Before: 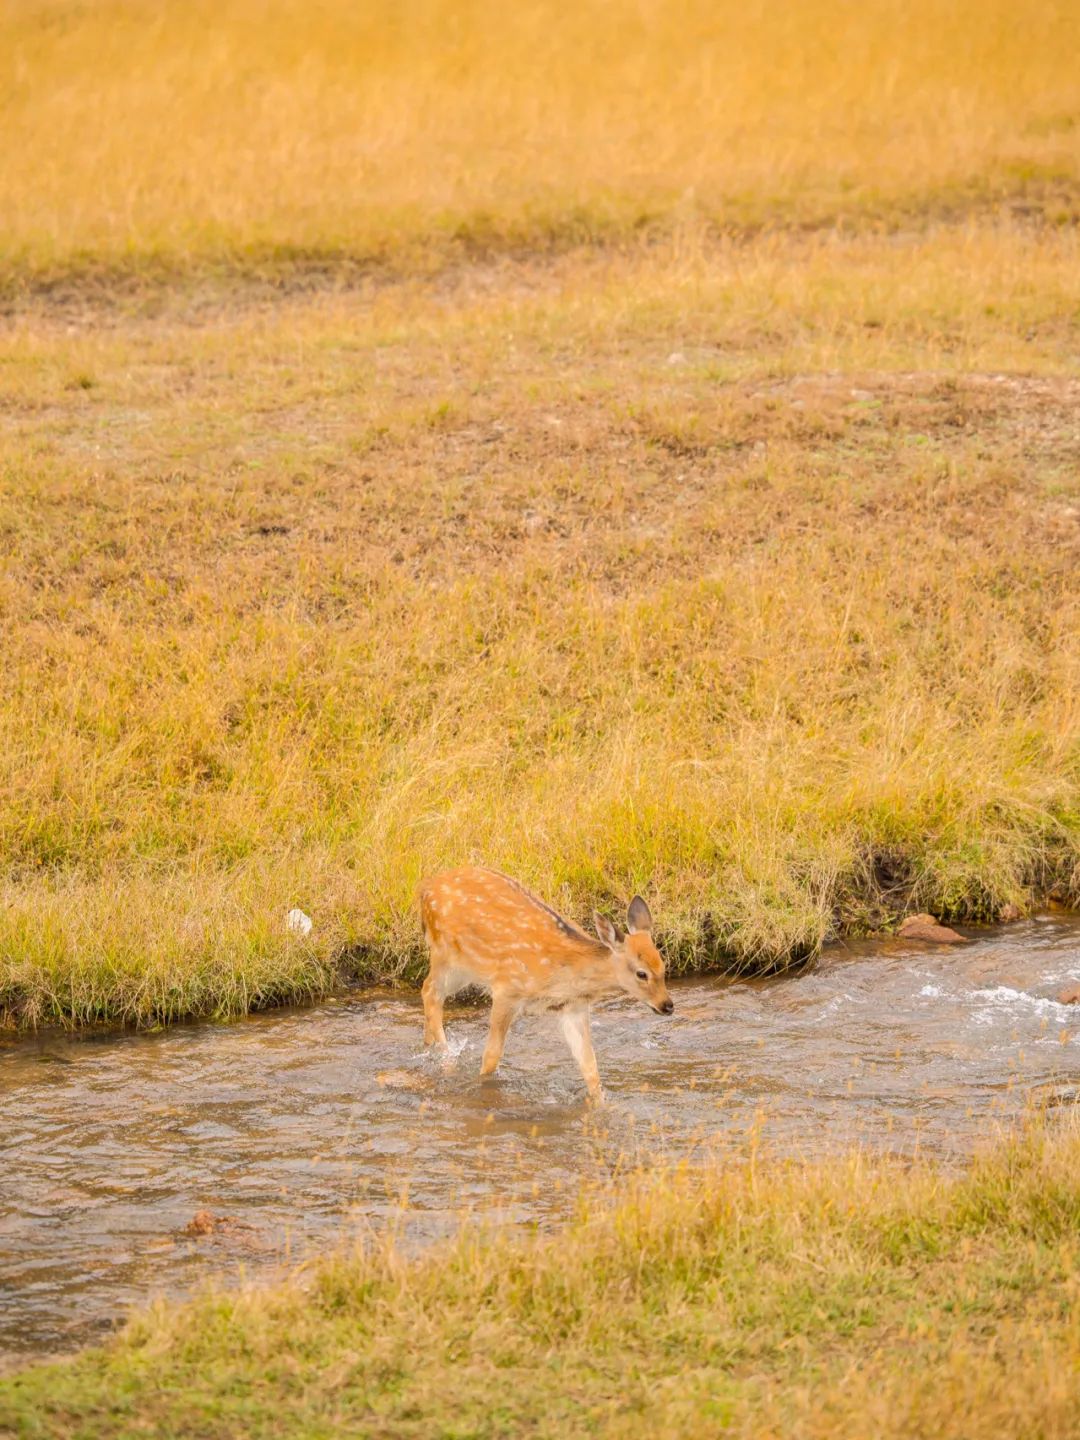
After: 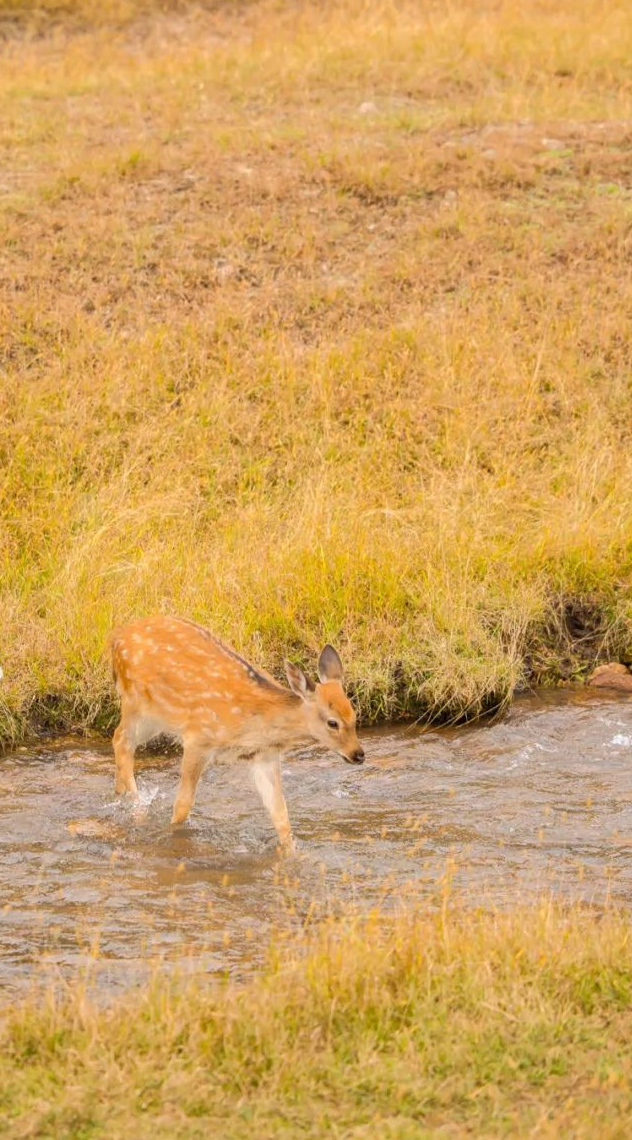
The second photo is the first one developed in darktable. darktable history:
crop and rotate: left 28.665%, top 17.468%, right 12.781%, bottom 3.321%
